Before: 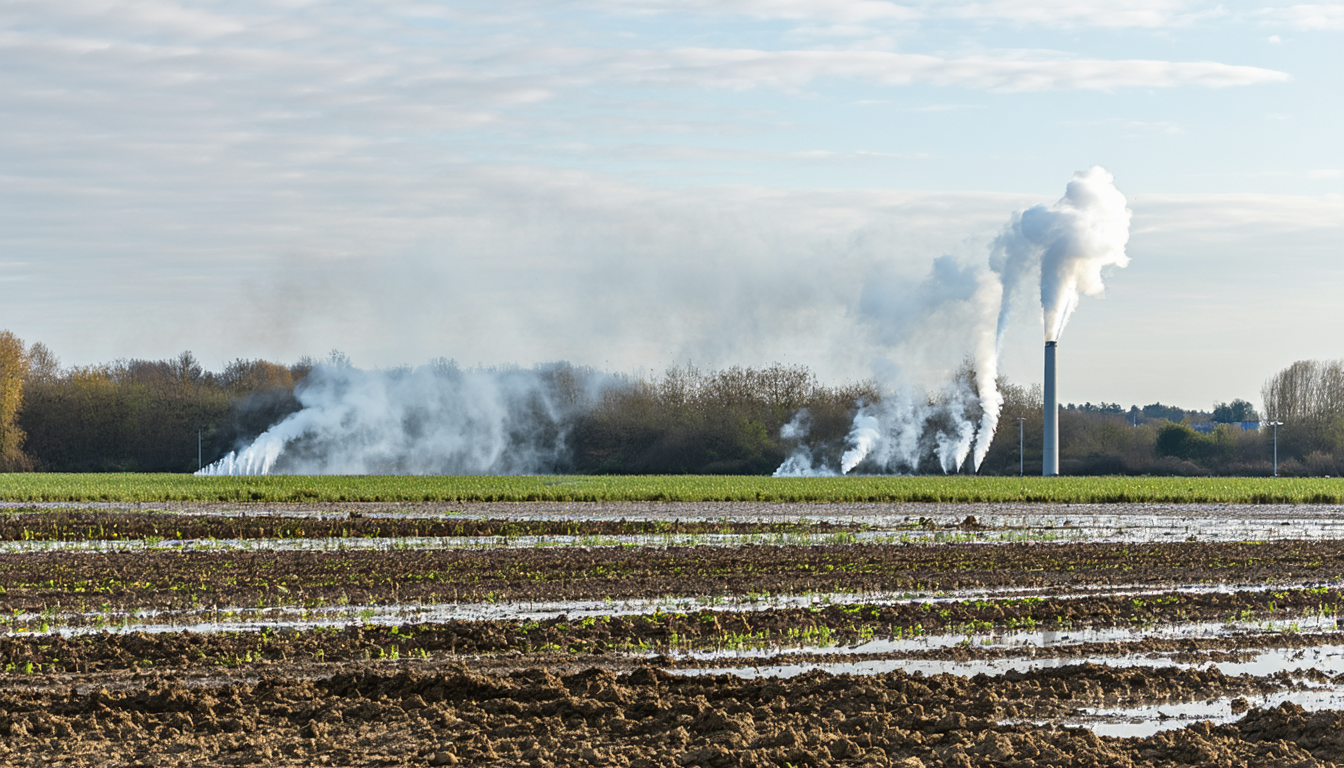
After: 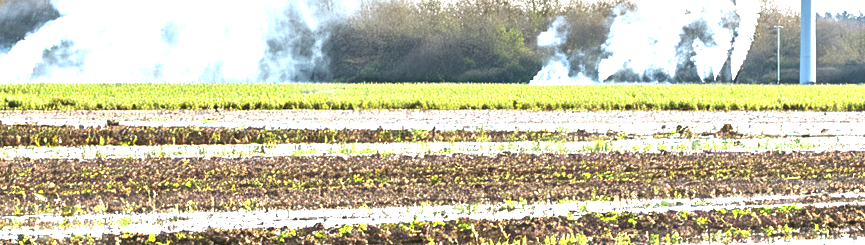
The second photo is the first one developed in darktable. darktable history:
exposure: black level correction 0, exposure 2.138 EV, compensate exposure bias true, compensate highlight preservation false
crop: left 18.091%, top 51.13%, right 17.525%, bottom 16.85%
